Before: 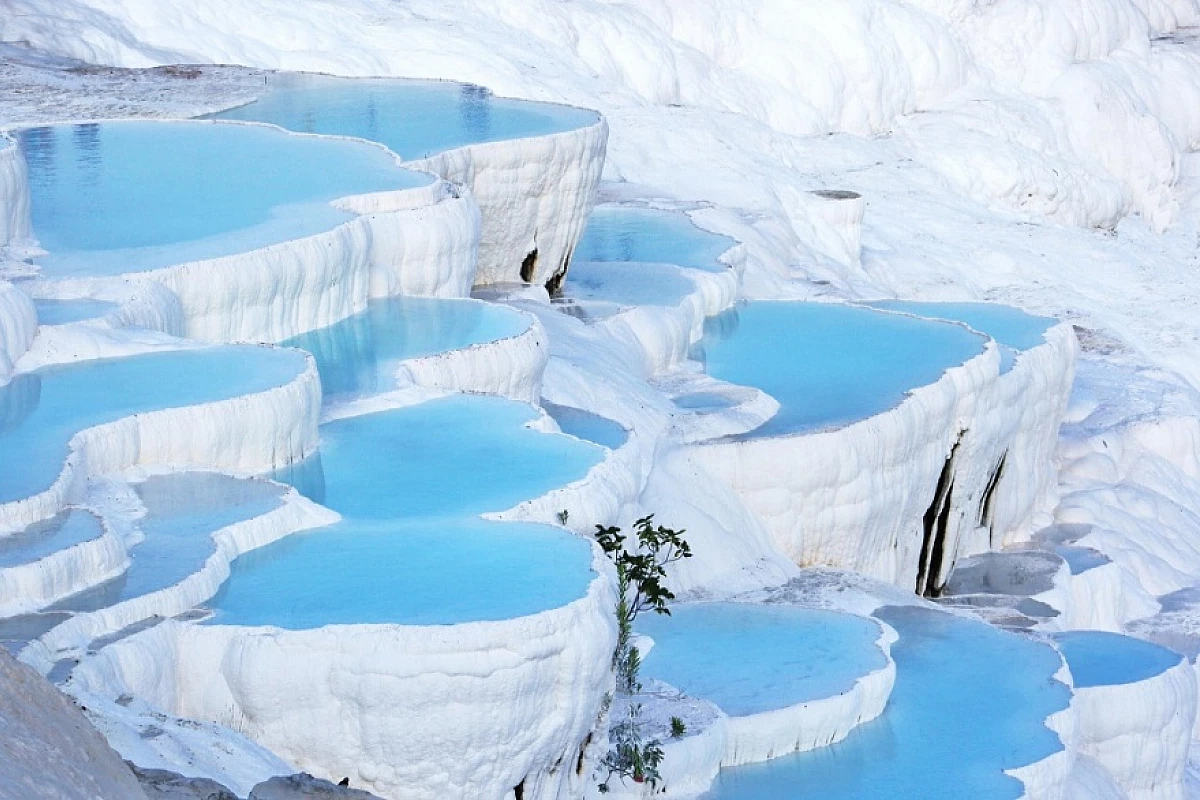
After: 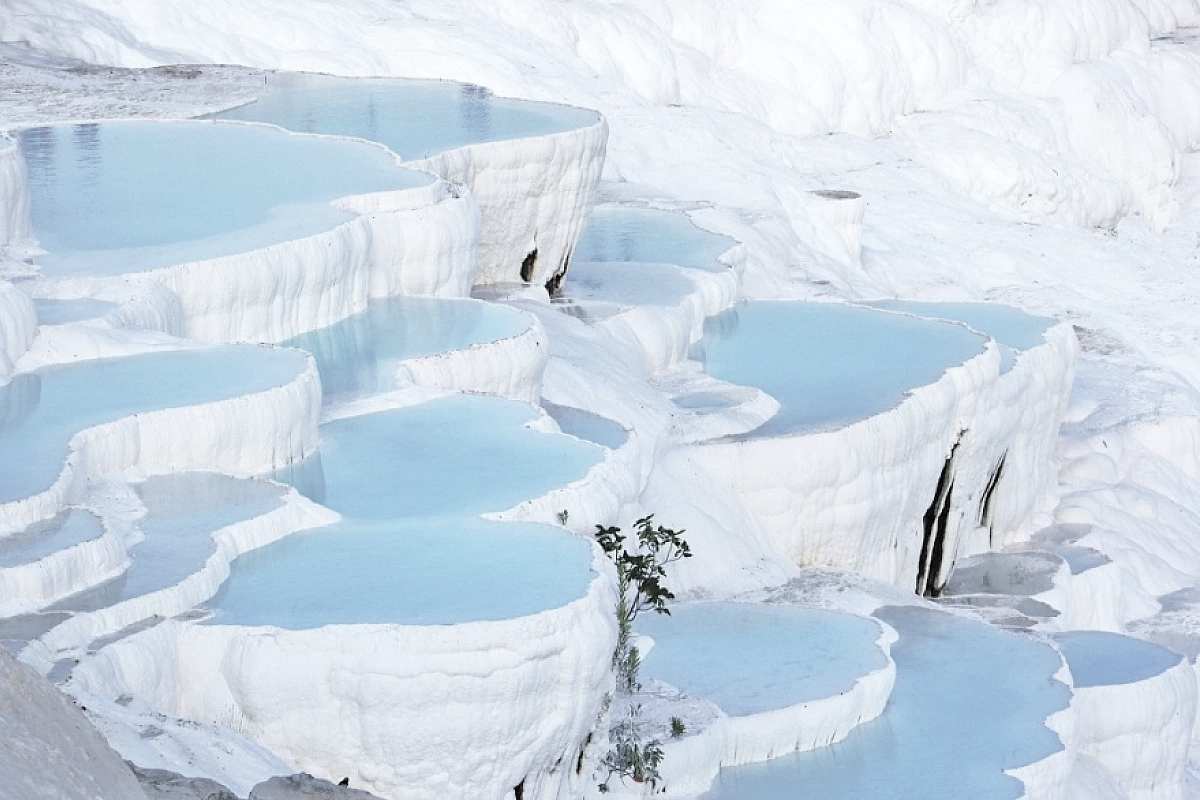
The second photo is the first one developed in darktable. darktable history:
contrast brightness saturation: brightness 0.188, saturation -0.5
